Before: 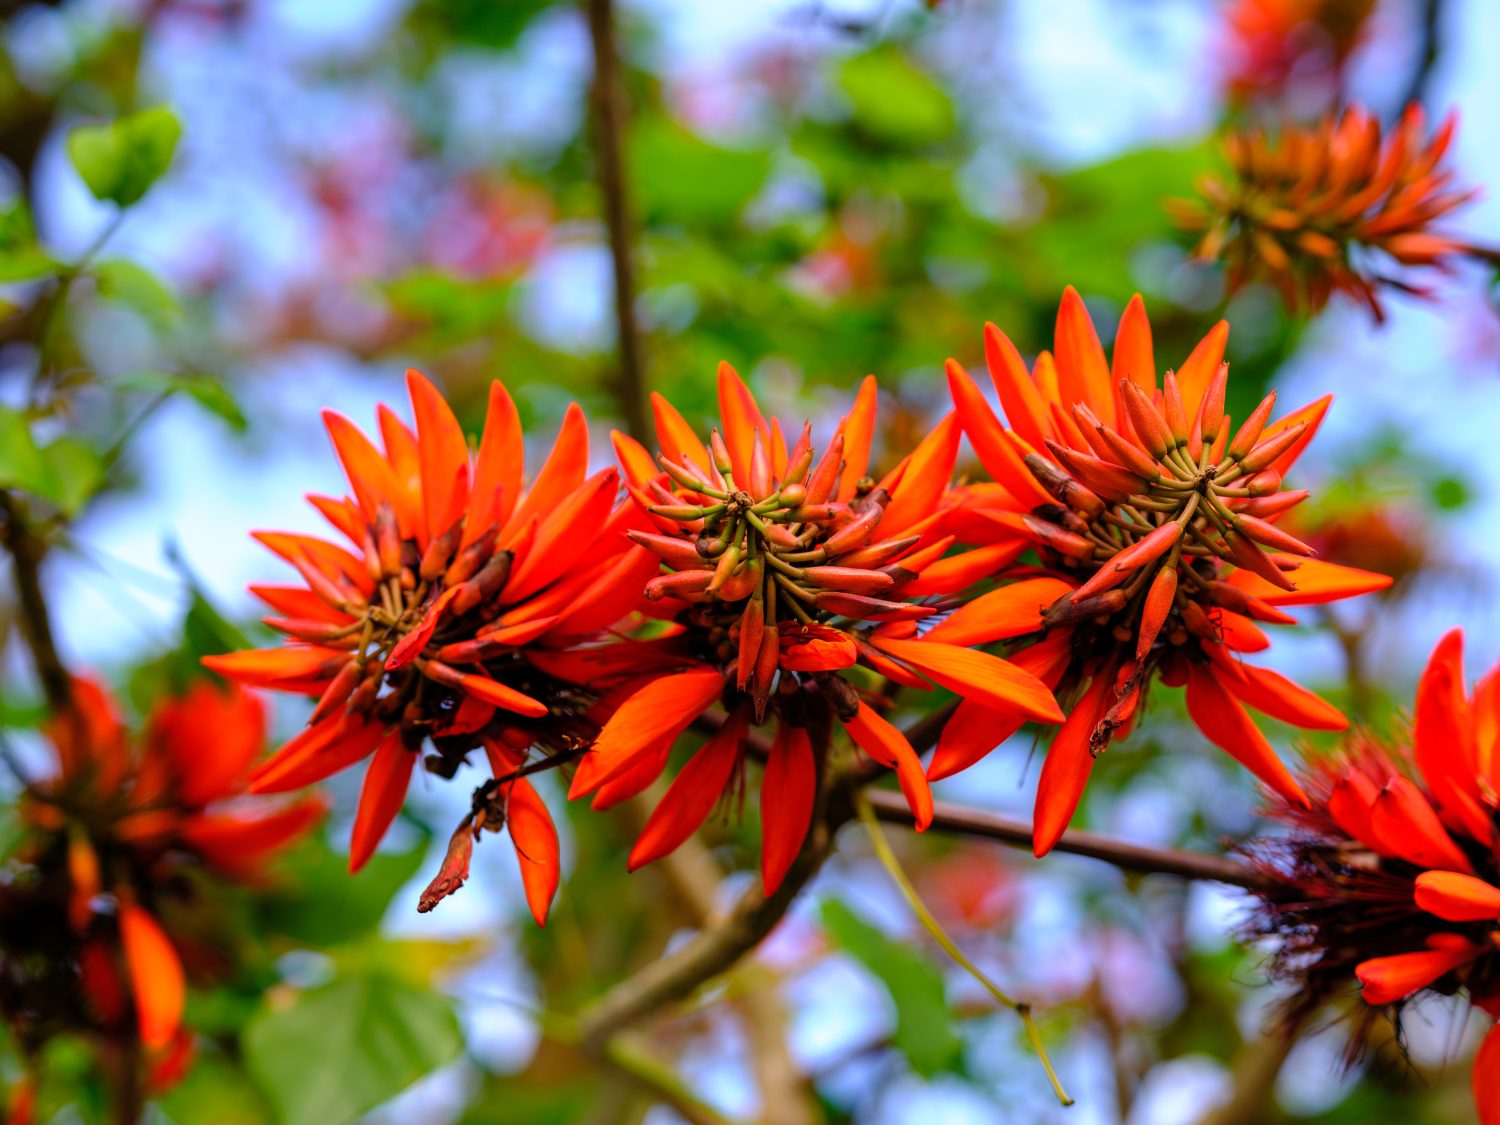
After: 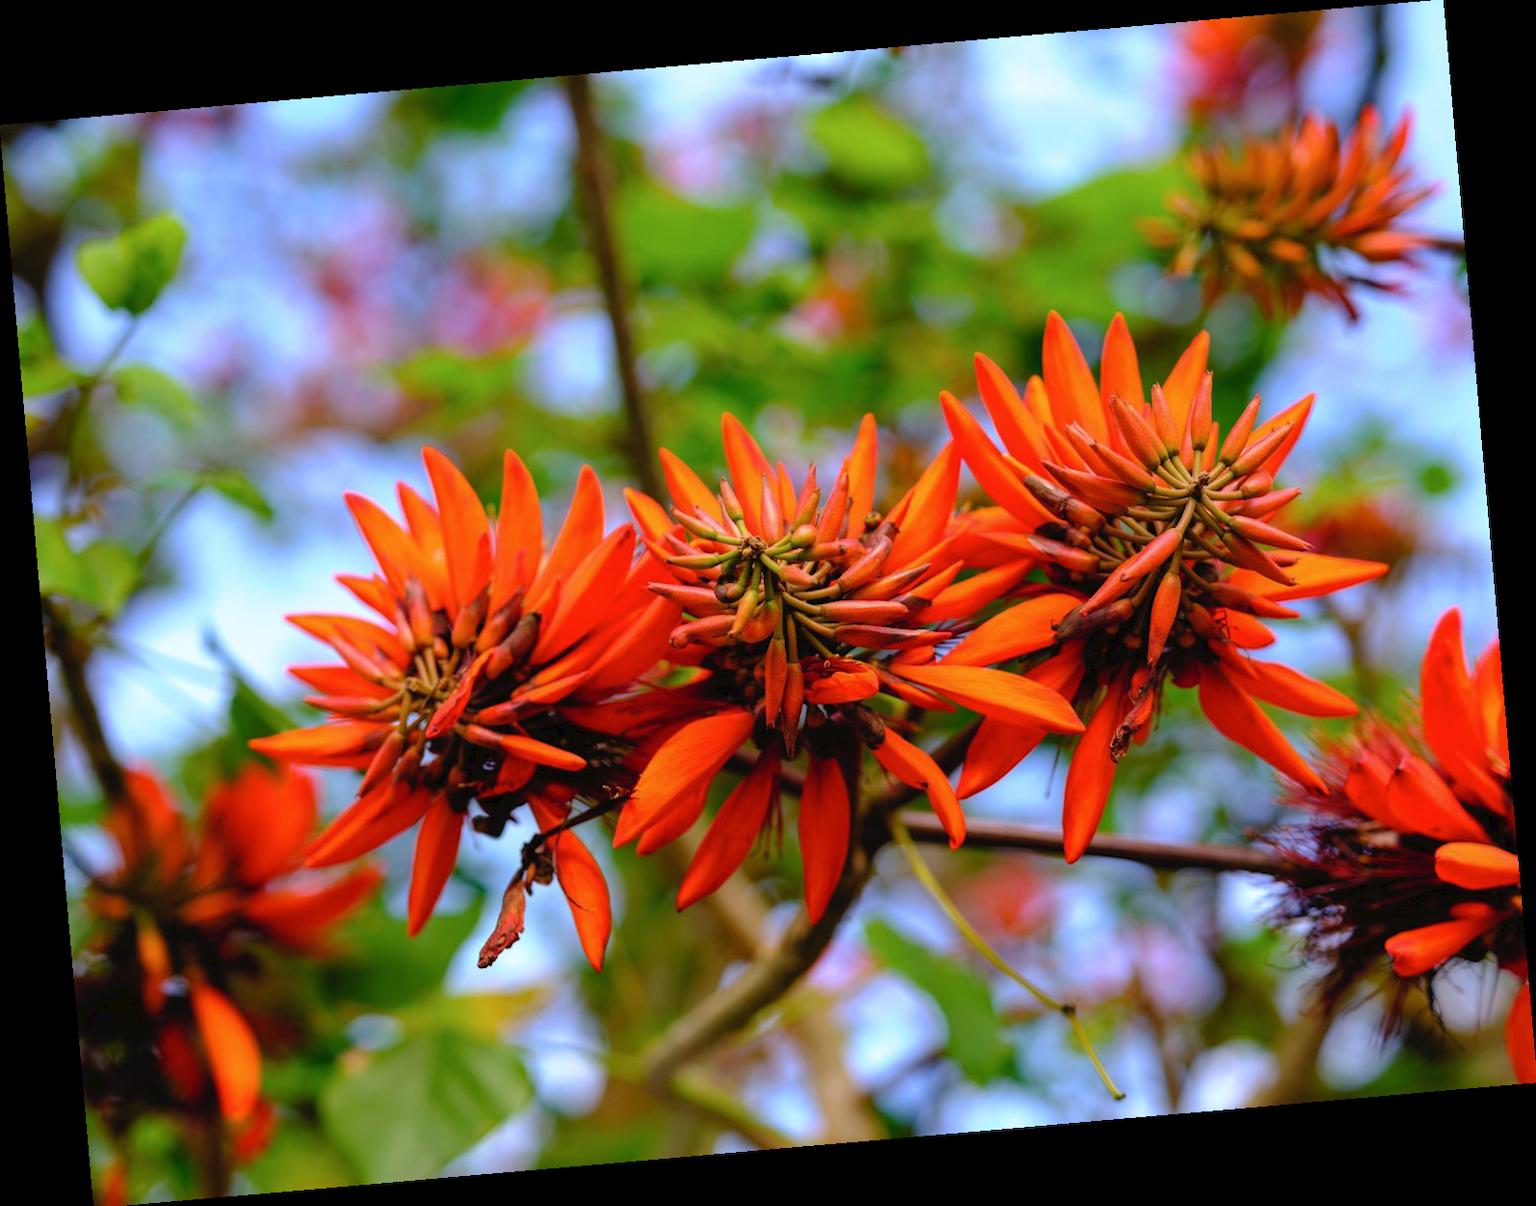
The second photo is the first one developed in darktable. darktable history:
rotate and perspective: rotation -4.98°, automatic cropping off
tone equalizer: on, module defaults
tone curve: curves: ch0 [(0, 0) (0.003, 0.032) (0.011, 0.034) (0.025, 0.039) (0.044, 0.055) (0.069, 0.078) (0.1, 0.111) (0.136, 0.147) (0.177, 0.191) (0.224, 0.238) (0.277, 0.291) (0.335, 0.35) (0.399, 0.41) (0.468, 0.48) (0.543, 0.547) (0.623, 0.621) (0.709, 0.699) (0.801, 0.789) (0.898, 0.884) (1, 1)], preserve colors none
